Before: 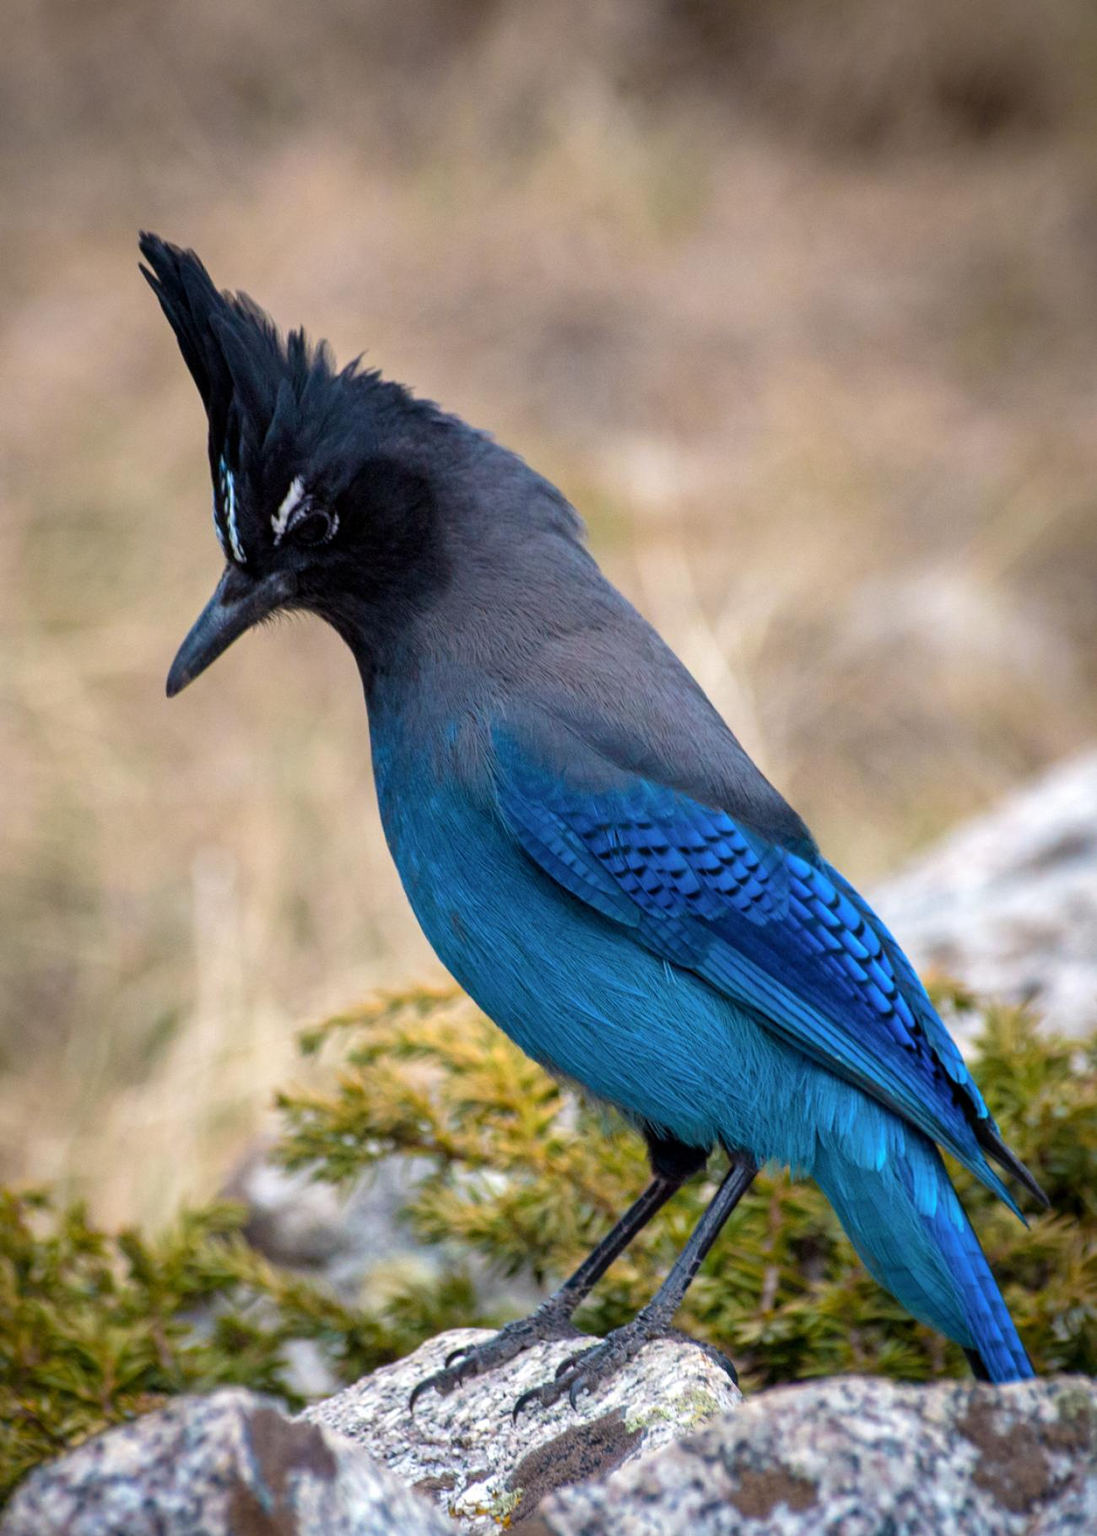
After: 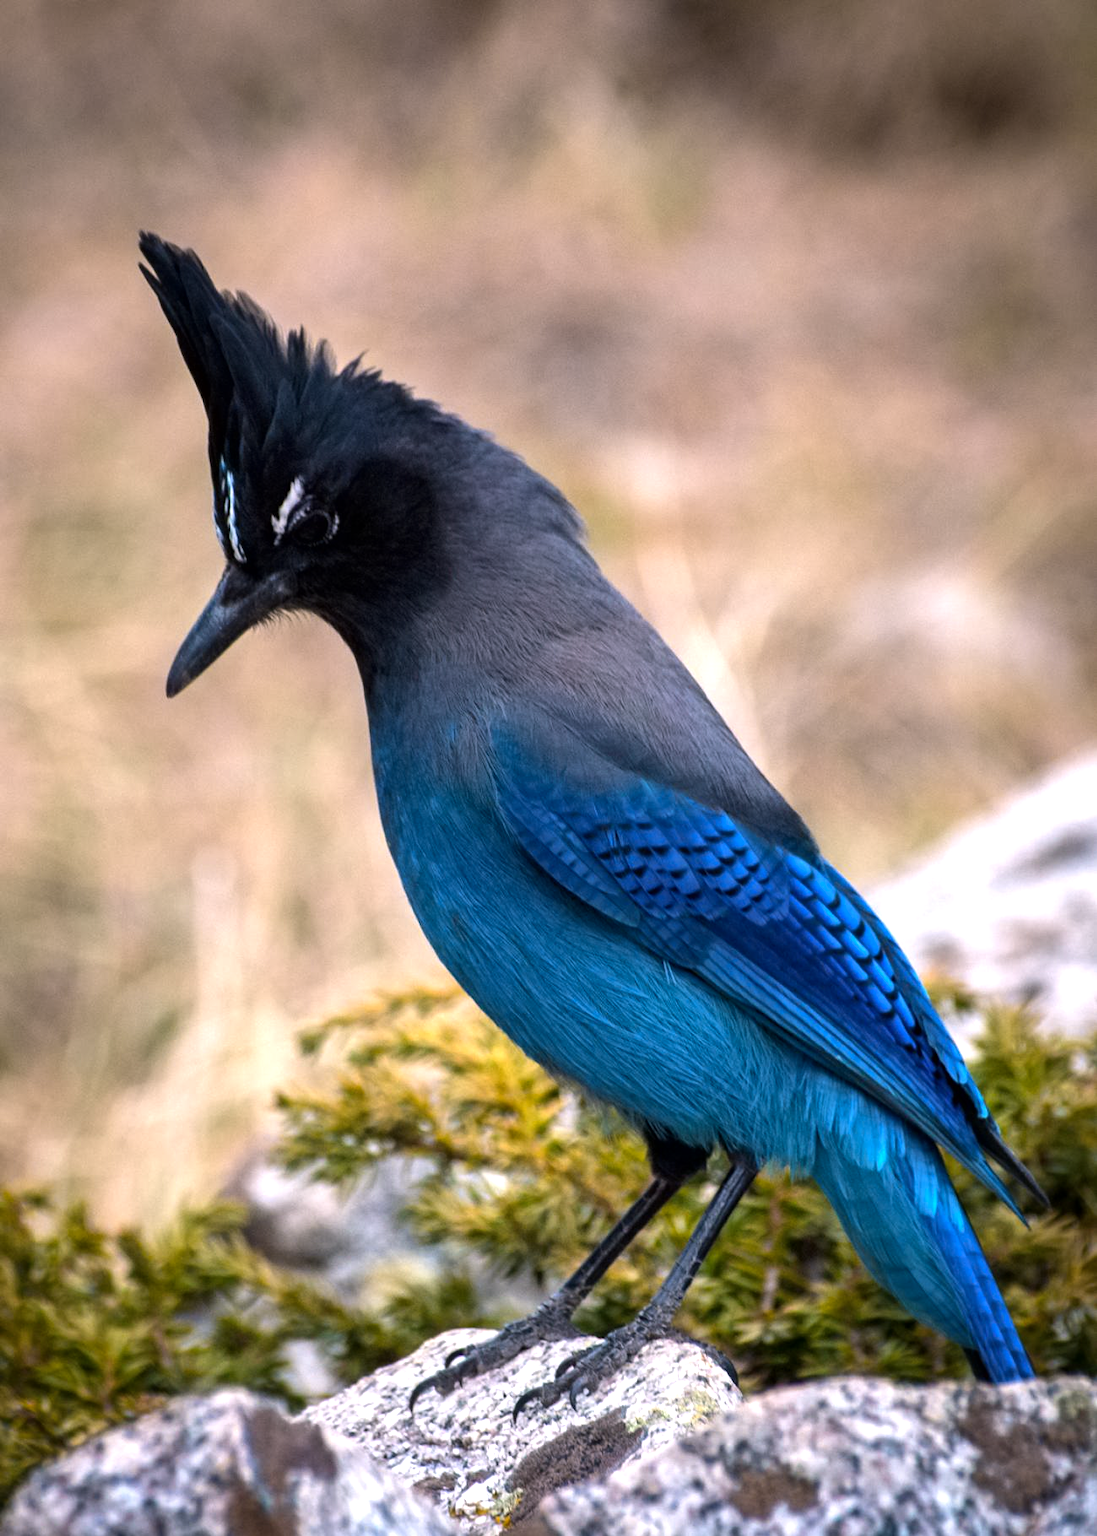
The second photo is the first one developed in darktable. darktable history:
contrast equalizer: octaves 7, y [[0.5 ×6], [0.5 ×6], [0.5 ×6], [0 ×6], [0, 0, 0, 0.581, 0.011, 0]]
color balance rgb: highlights gain › chroma 1.49%, highlights gain › hue 309.97°, linear chroma grading › global chroma 10.548%, perceptual saturation grading › global saturation -3.005%, perceptual brilliance grading › highlights 13.583%, perceptual brilliance grading › mid-tones 7.645%, perceptual brilliance grading › shadows -17.552%
